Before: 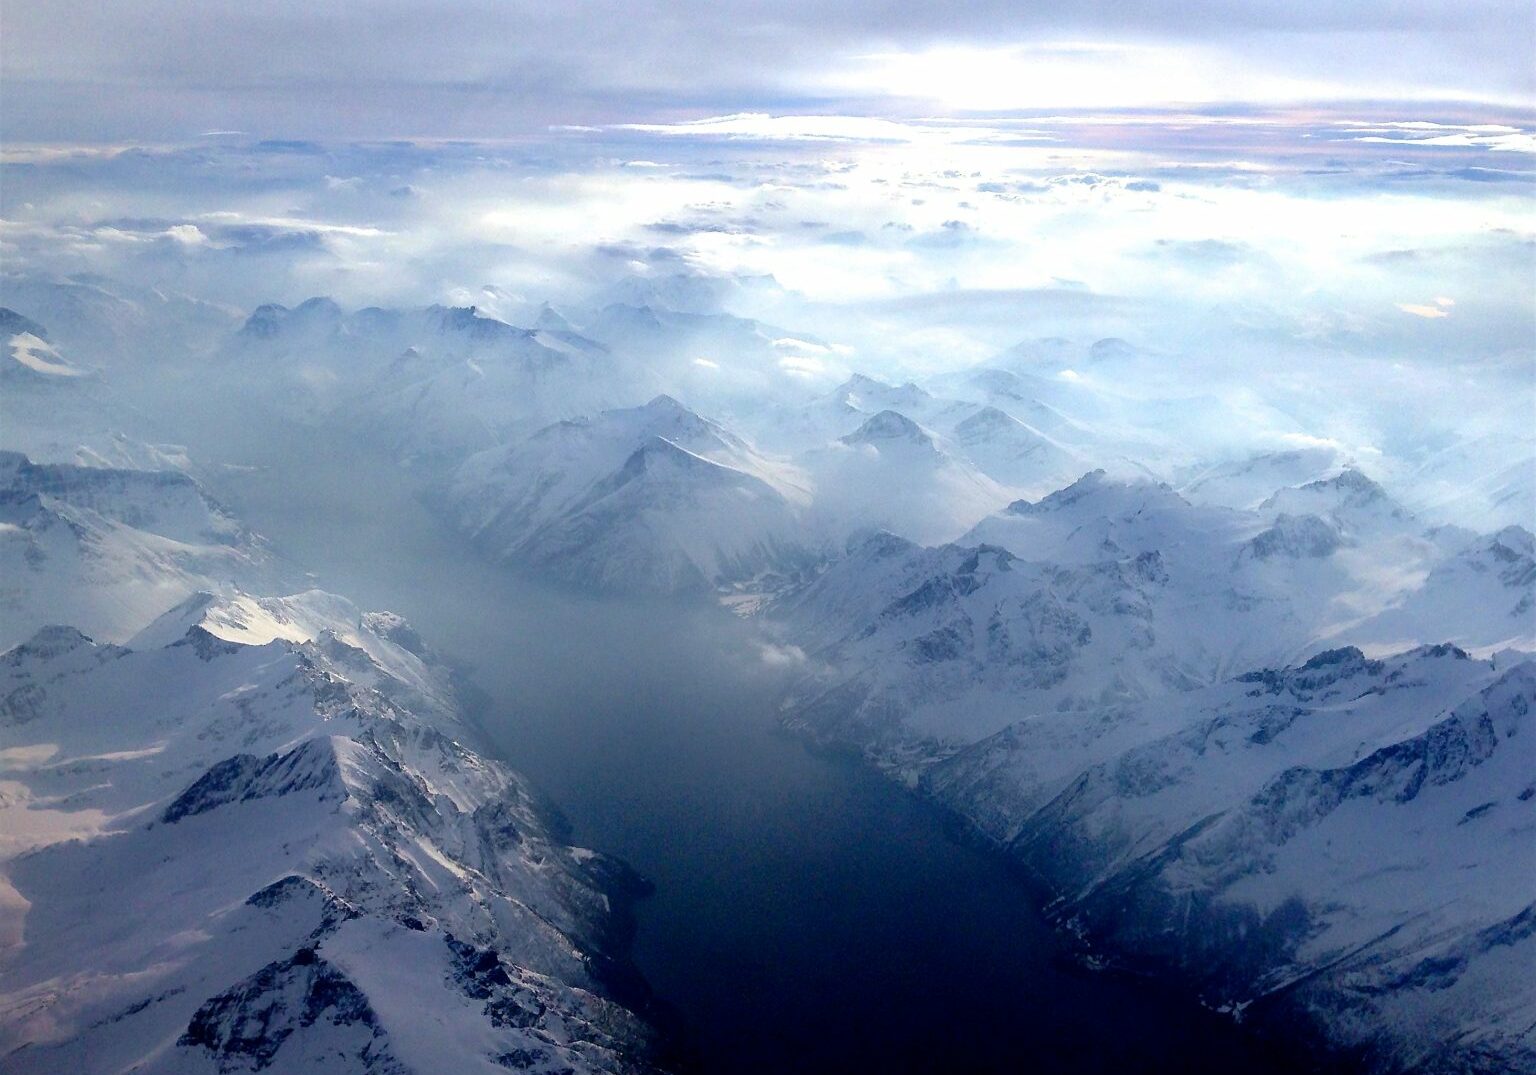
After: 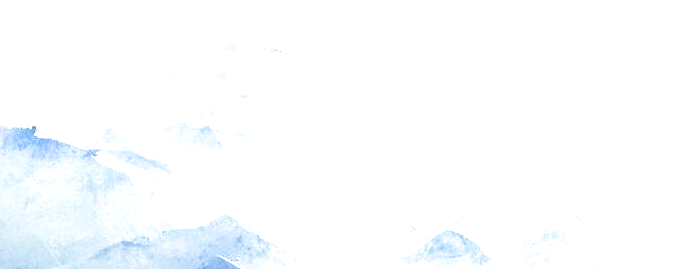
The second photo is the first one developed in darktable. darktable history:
crop: left 28.64%, top 16.832%, right 26.637%, bottom 58.055%
split-toning: on, module defaults
exposure: exposure 1.089 EV, compensate highlight preservation false
